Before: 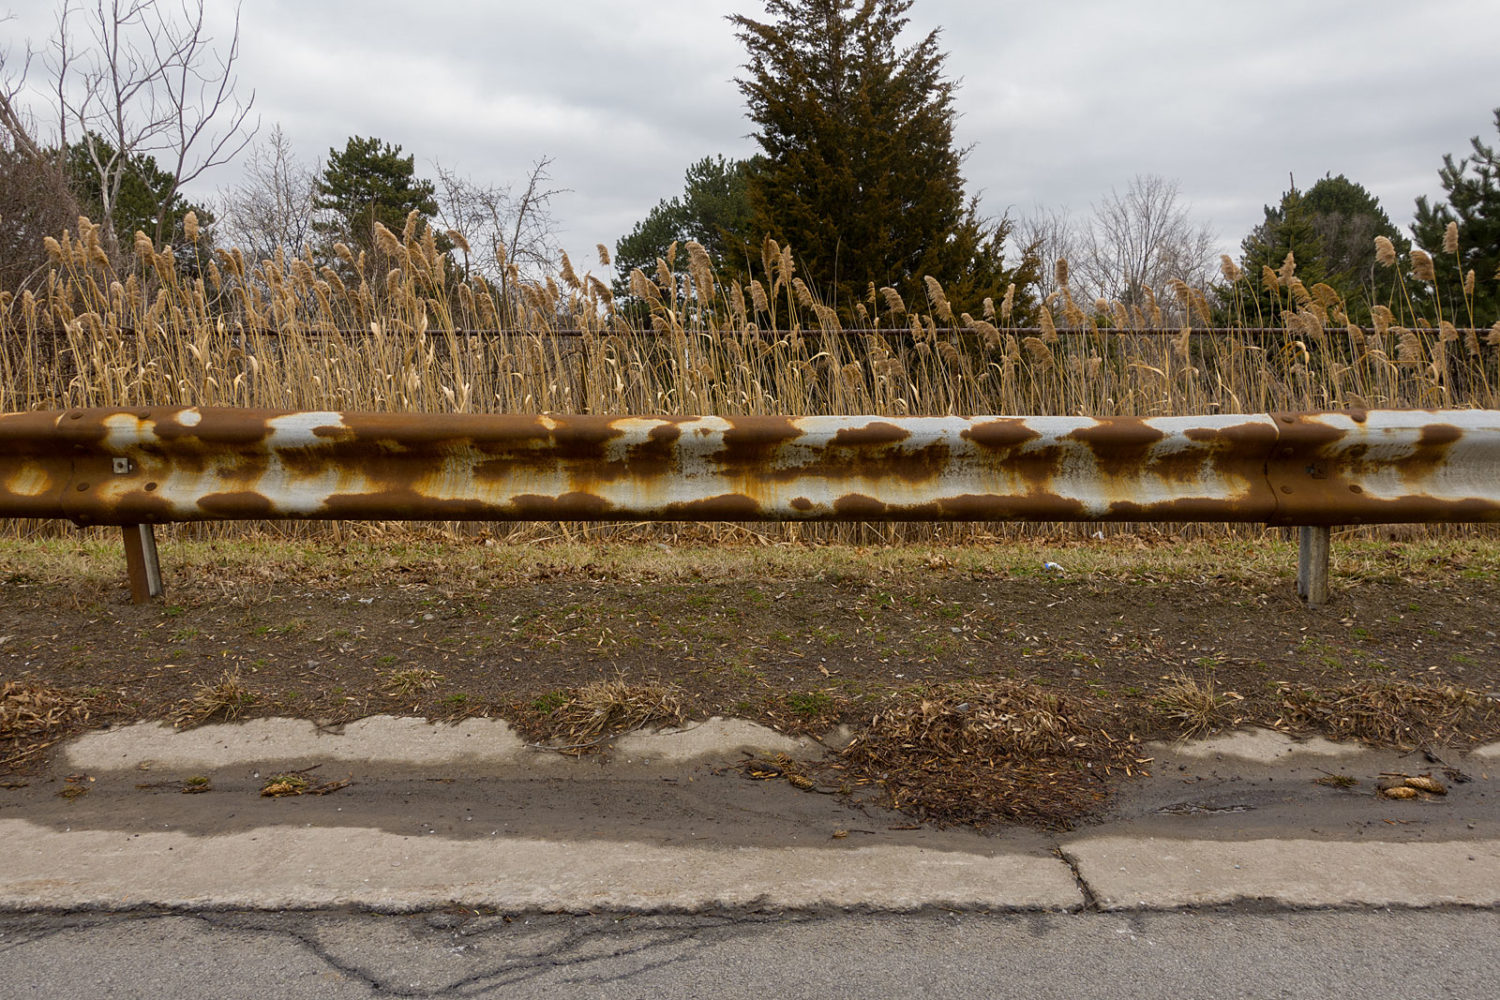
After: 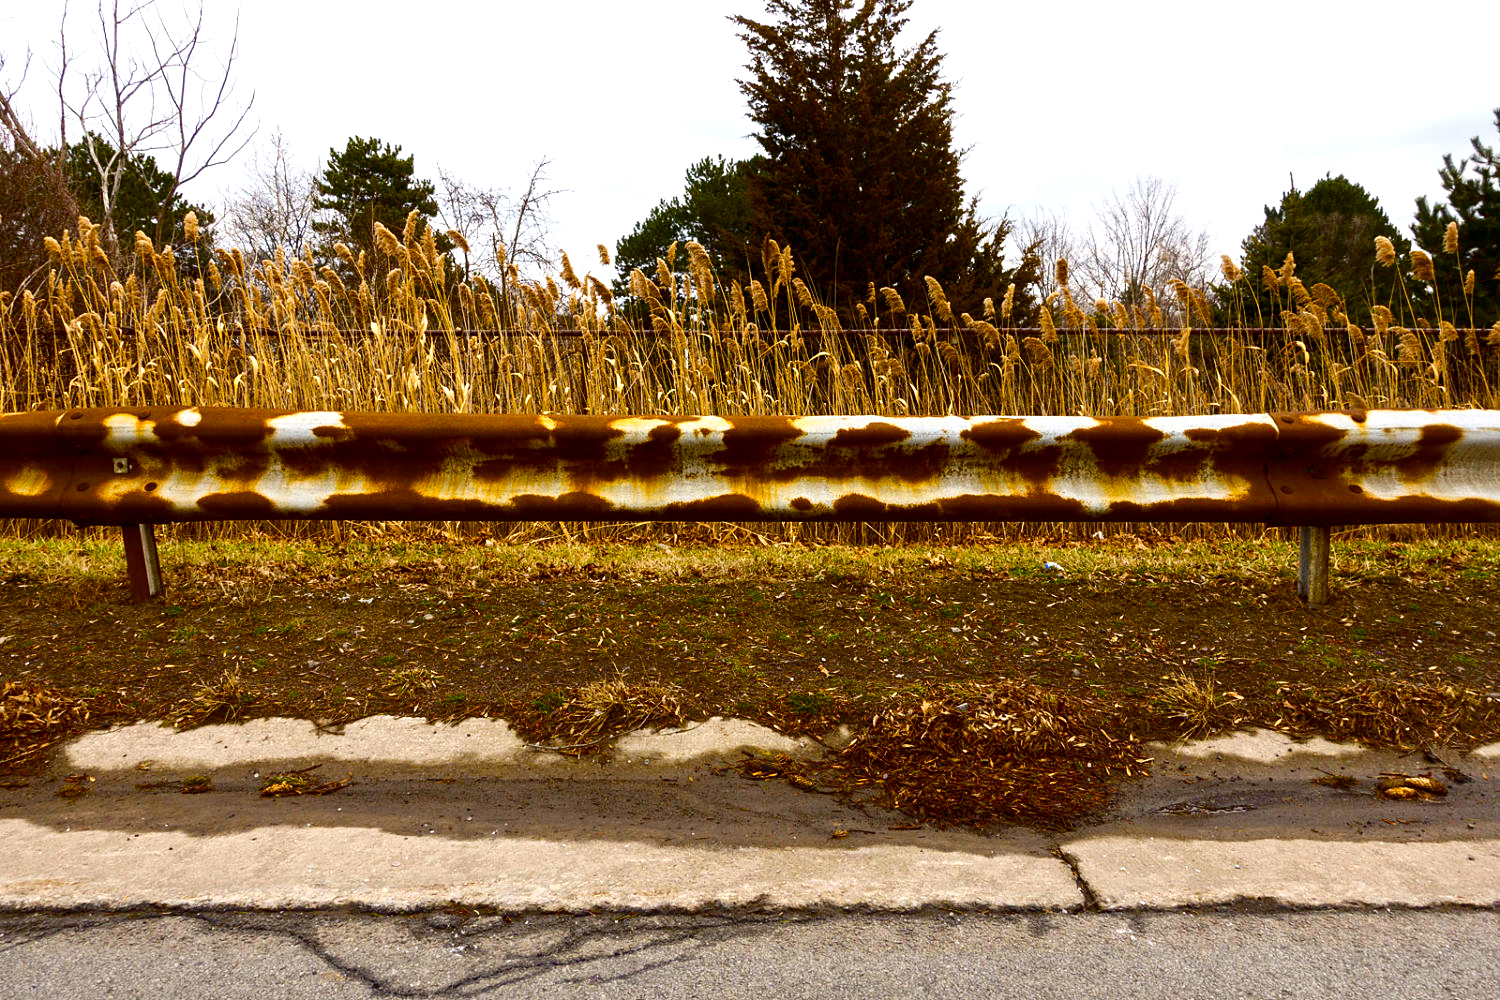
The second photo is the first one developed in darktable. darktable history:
exposure: exposure 0.505 EV, compensate highlight preservation false
color balance rgb: power › chroma 0.266%, power › hue 61.03°, linear chroma grading › global chroma 15.616%, perceptual saturation grading › global saturation 27.795%, perceptual saturation grading › highlights -25.779%, perceptual saturation grading › mid-tones 25.238%, perceptual saturation grading › shadows 50.058%, perceptual brilliance grading › global brilliance 9.321%
contrast brightness saturation: contrast 0.19, brightness -0.221, saturation 0.112
